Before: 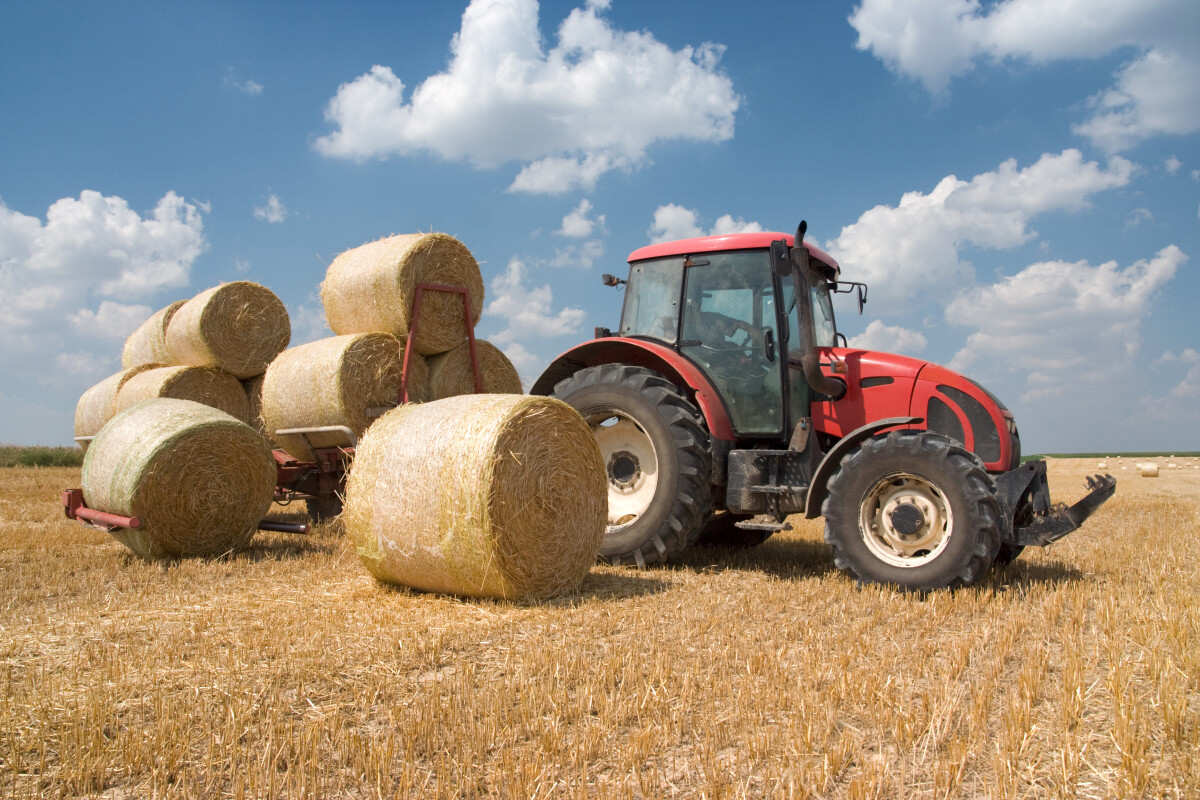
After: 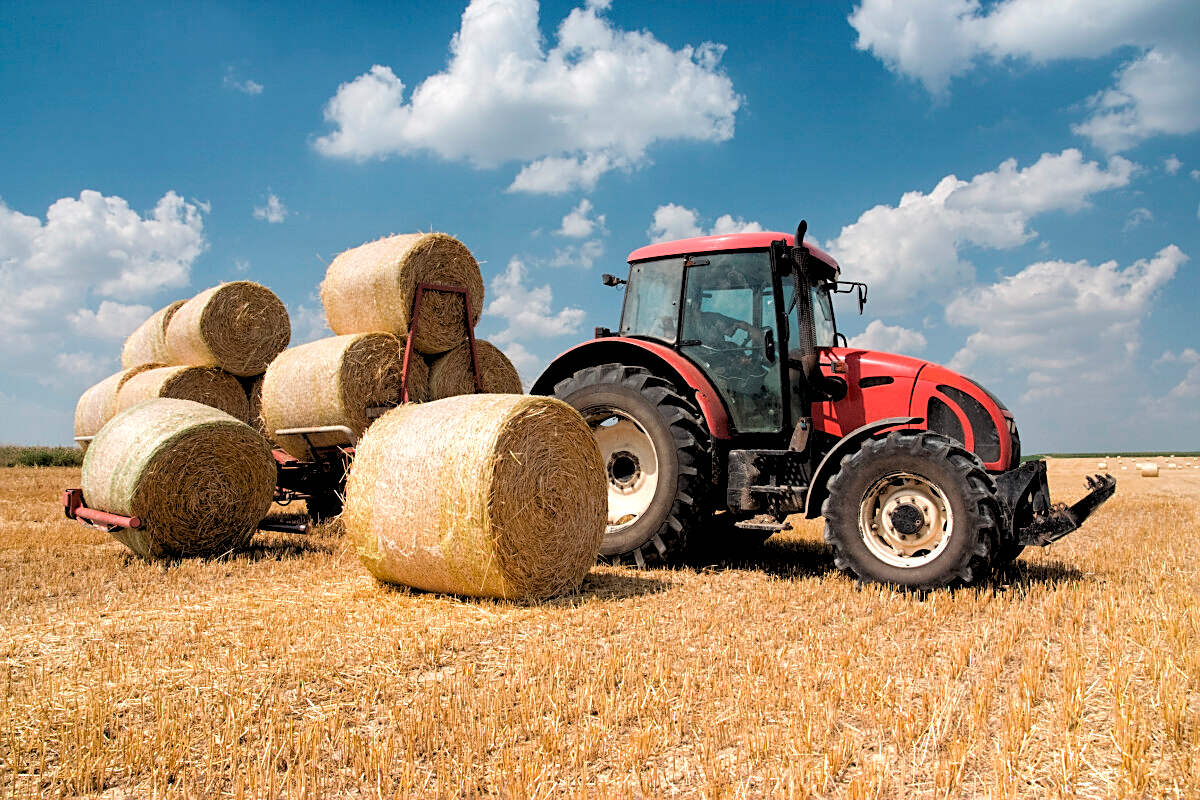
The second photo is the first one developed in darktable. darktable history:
sharpen: on, module defaults
local contrast: highlights 100%, shadows 100%, detail 120%, midtone range 0.2
rgb levels: levels [[0.029, 0.461, 0.922], [0, 0.5, 1], [0, 0.5, 1]]
graduated density: rotation 5.63°, offset 76.9
exposure: black level correction 0, exposure 0.7 EV, compensate exposure bias true, compensate highlight preservation false
